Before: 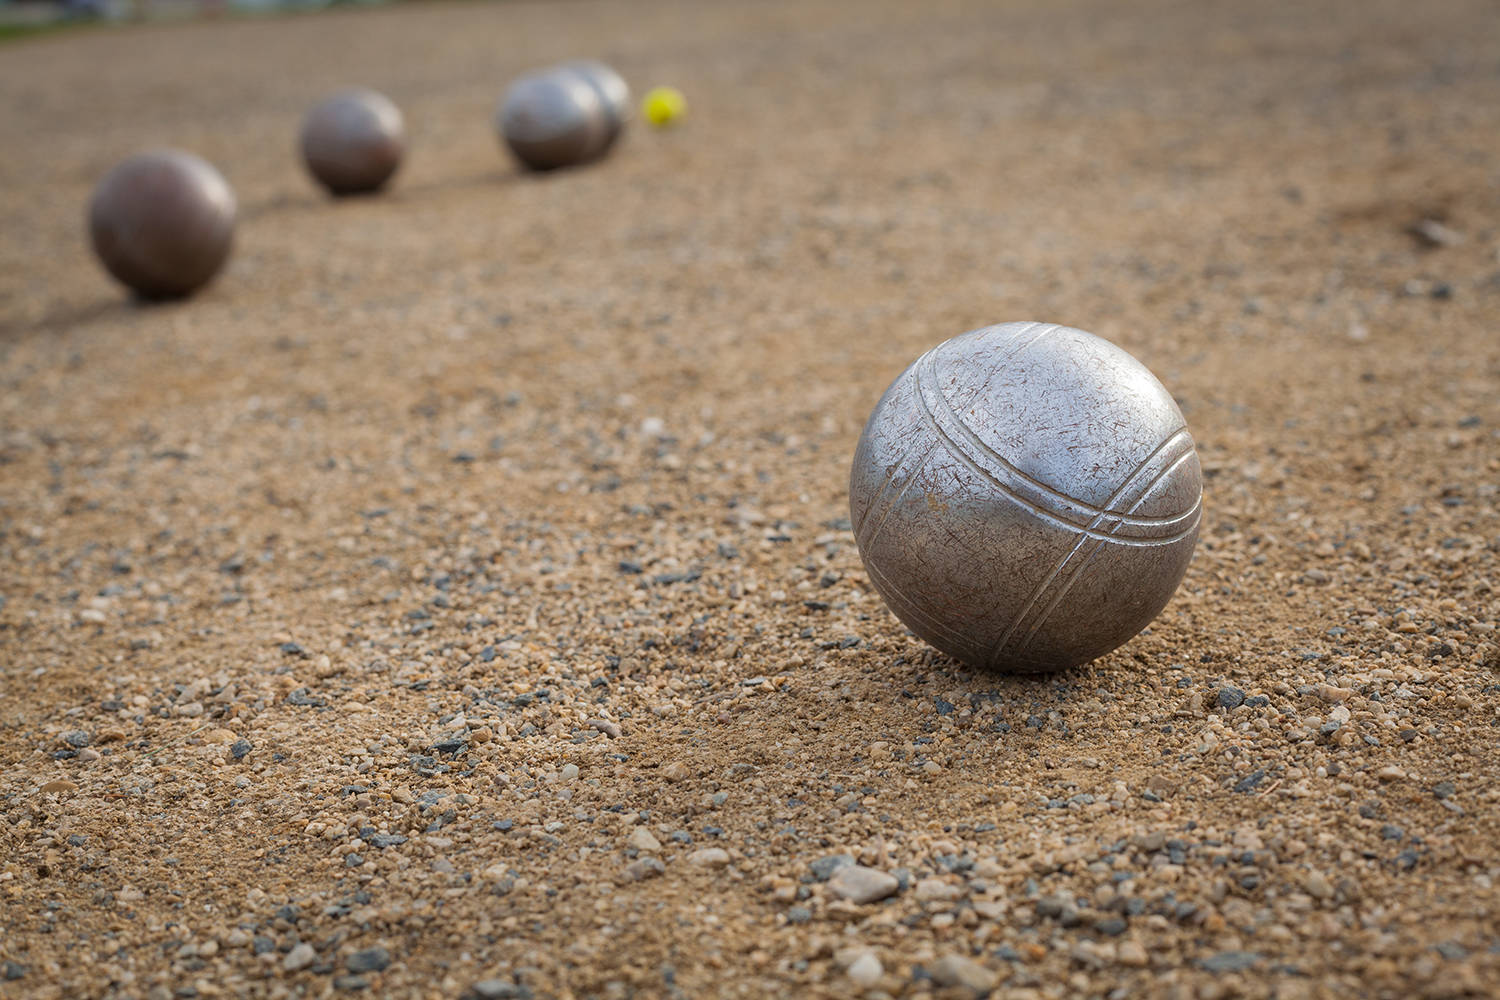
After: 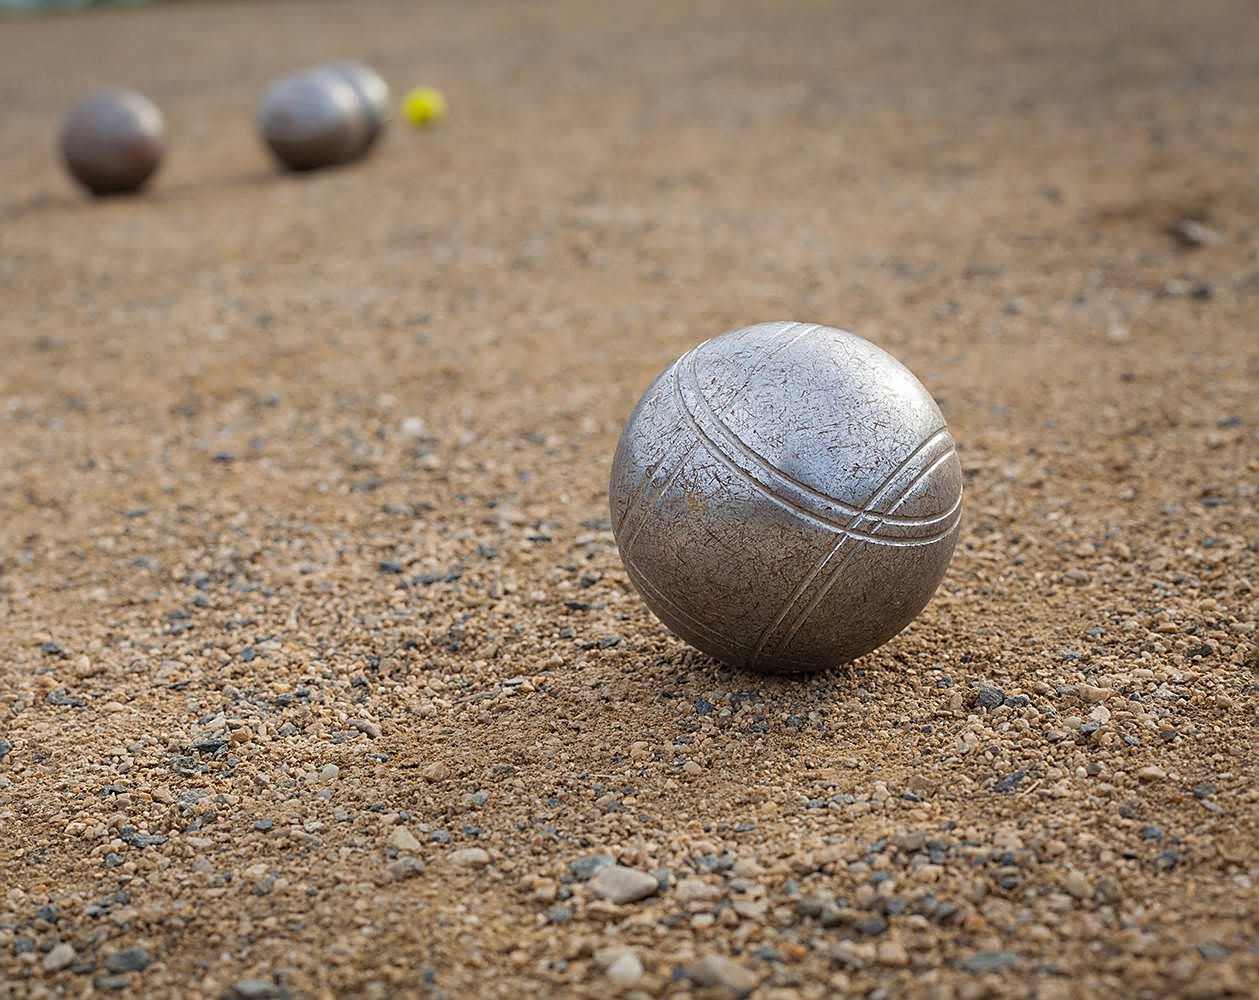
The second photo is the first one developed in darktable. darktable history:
crop: left 16.046%
sharpen: on, module defaults
